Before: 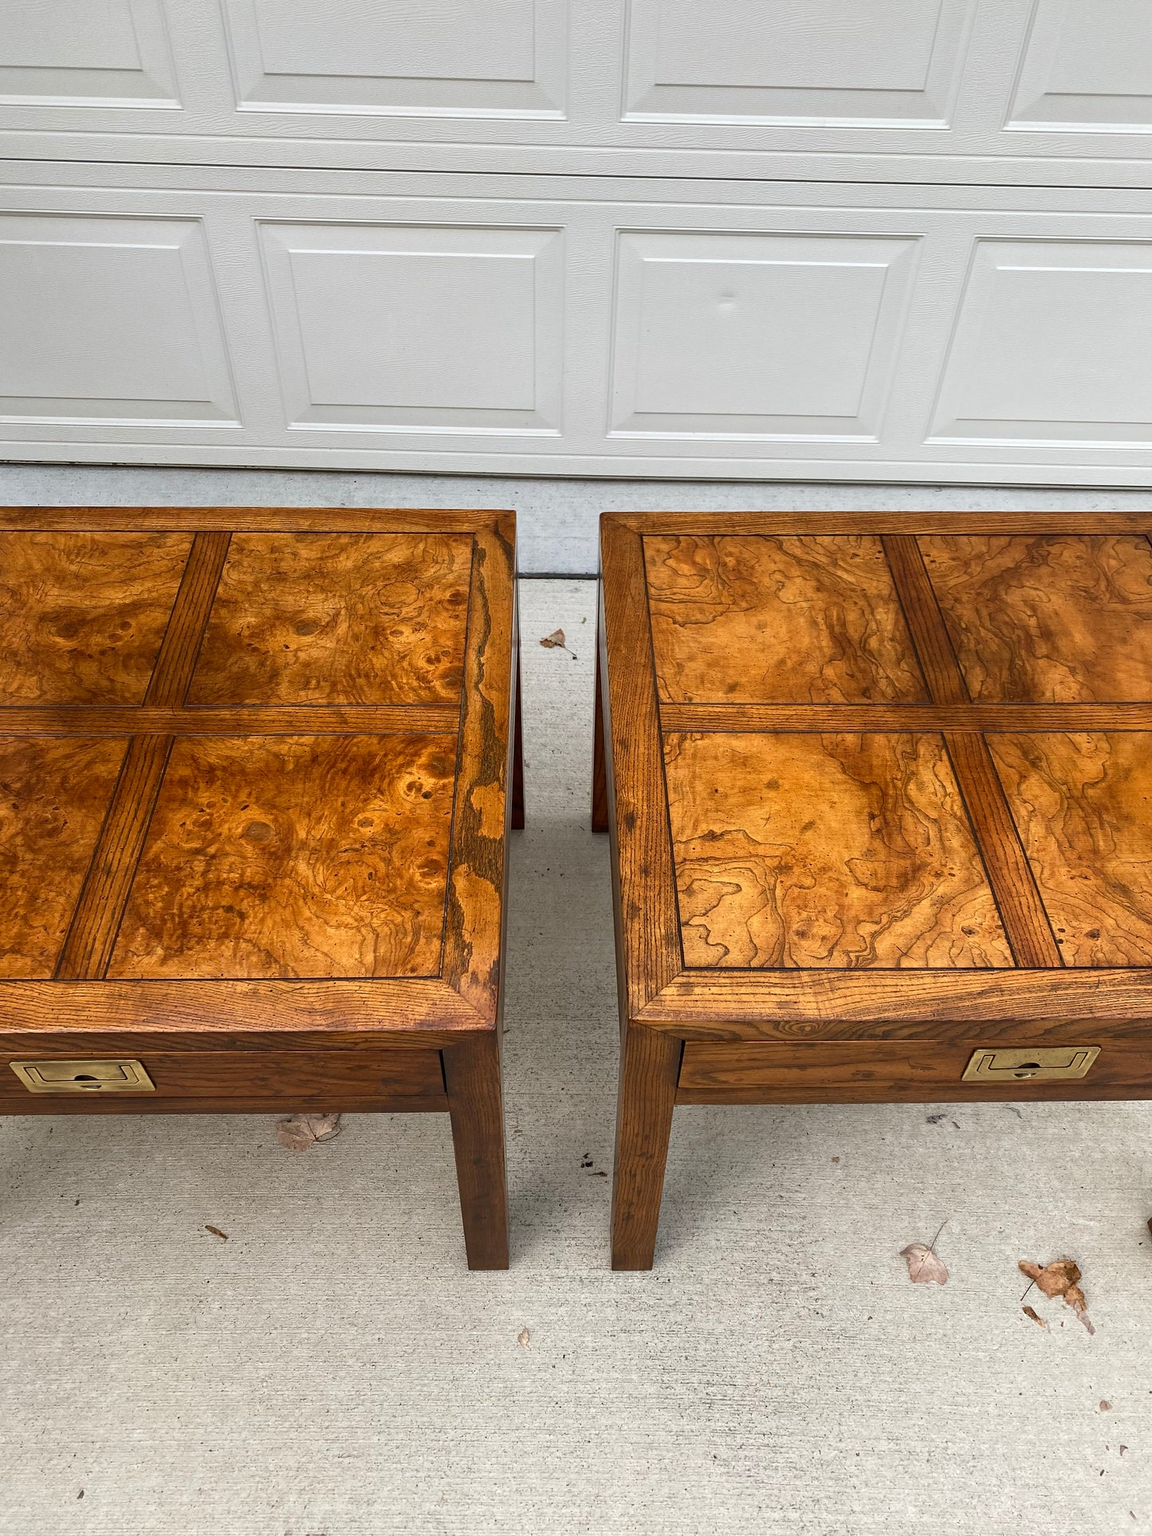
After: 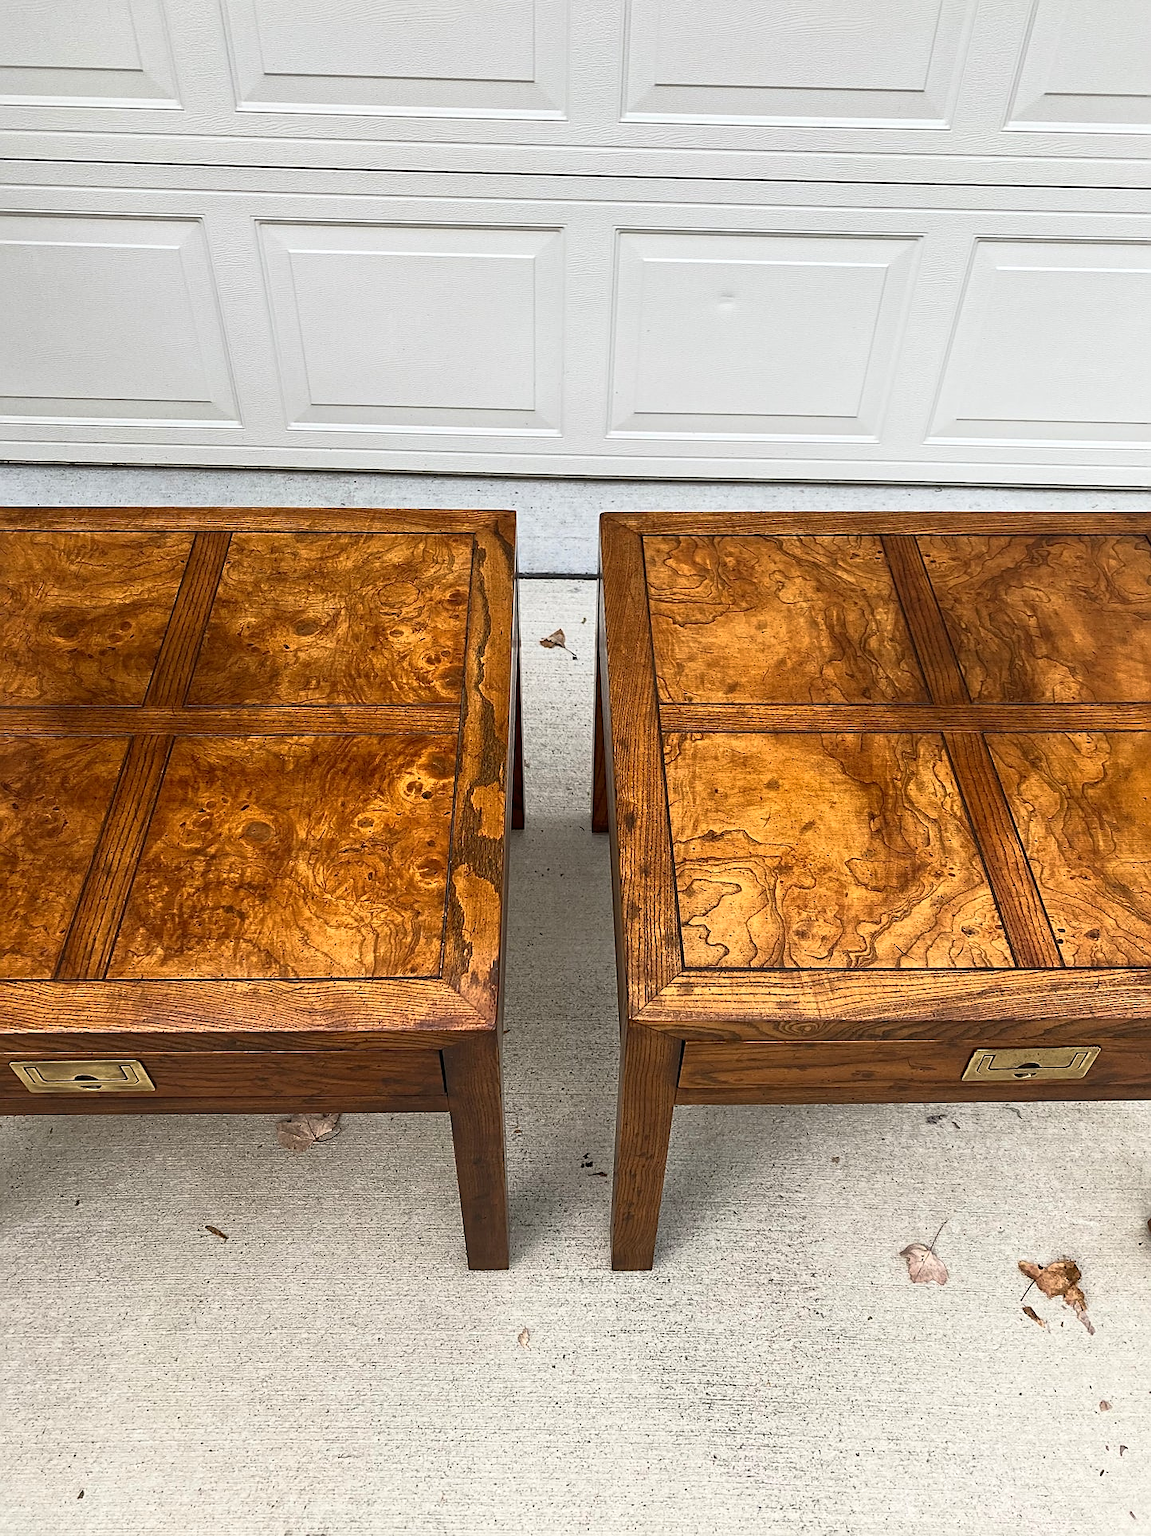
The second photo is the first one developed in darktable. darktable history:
base curve: curves: ch0 [(0, 0) (0.257, 0.25) (0.482, 0.586) (0.757, 0.871) (1, 1)]
sharpen: on, module defaults
